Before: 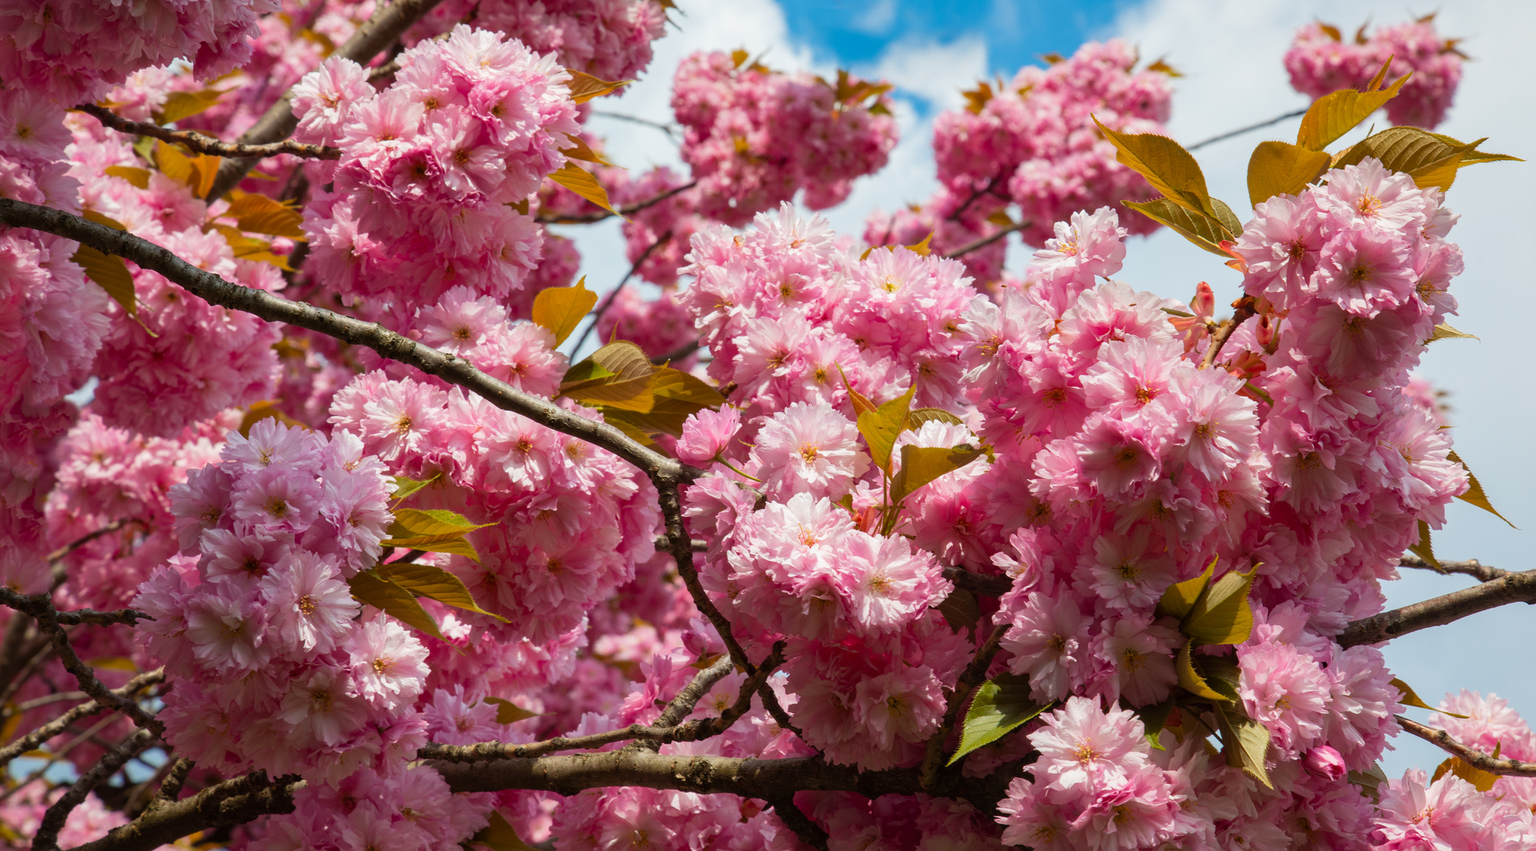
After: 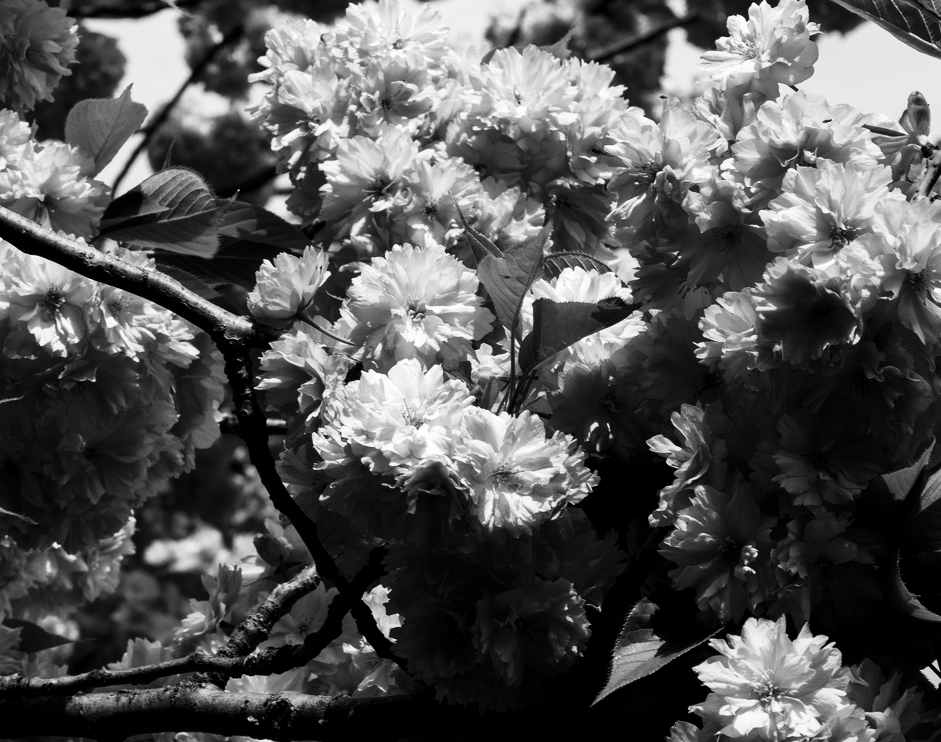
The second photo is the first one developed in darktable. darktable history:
base curve: curves: ch0 [(0, 0) (0.032, 0.037) (0.105, 0.228) (0.435, 0.76) (0.856, 0.983) (1, 1)], preserve colors none
contrast brightness saturation: contrast 0.02, brightness -1, saturation -1
crop: left 31.379%, top 24.658%, right 20.326%, bottom 6.628%
